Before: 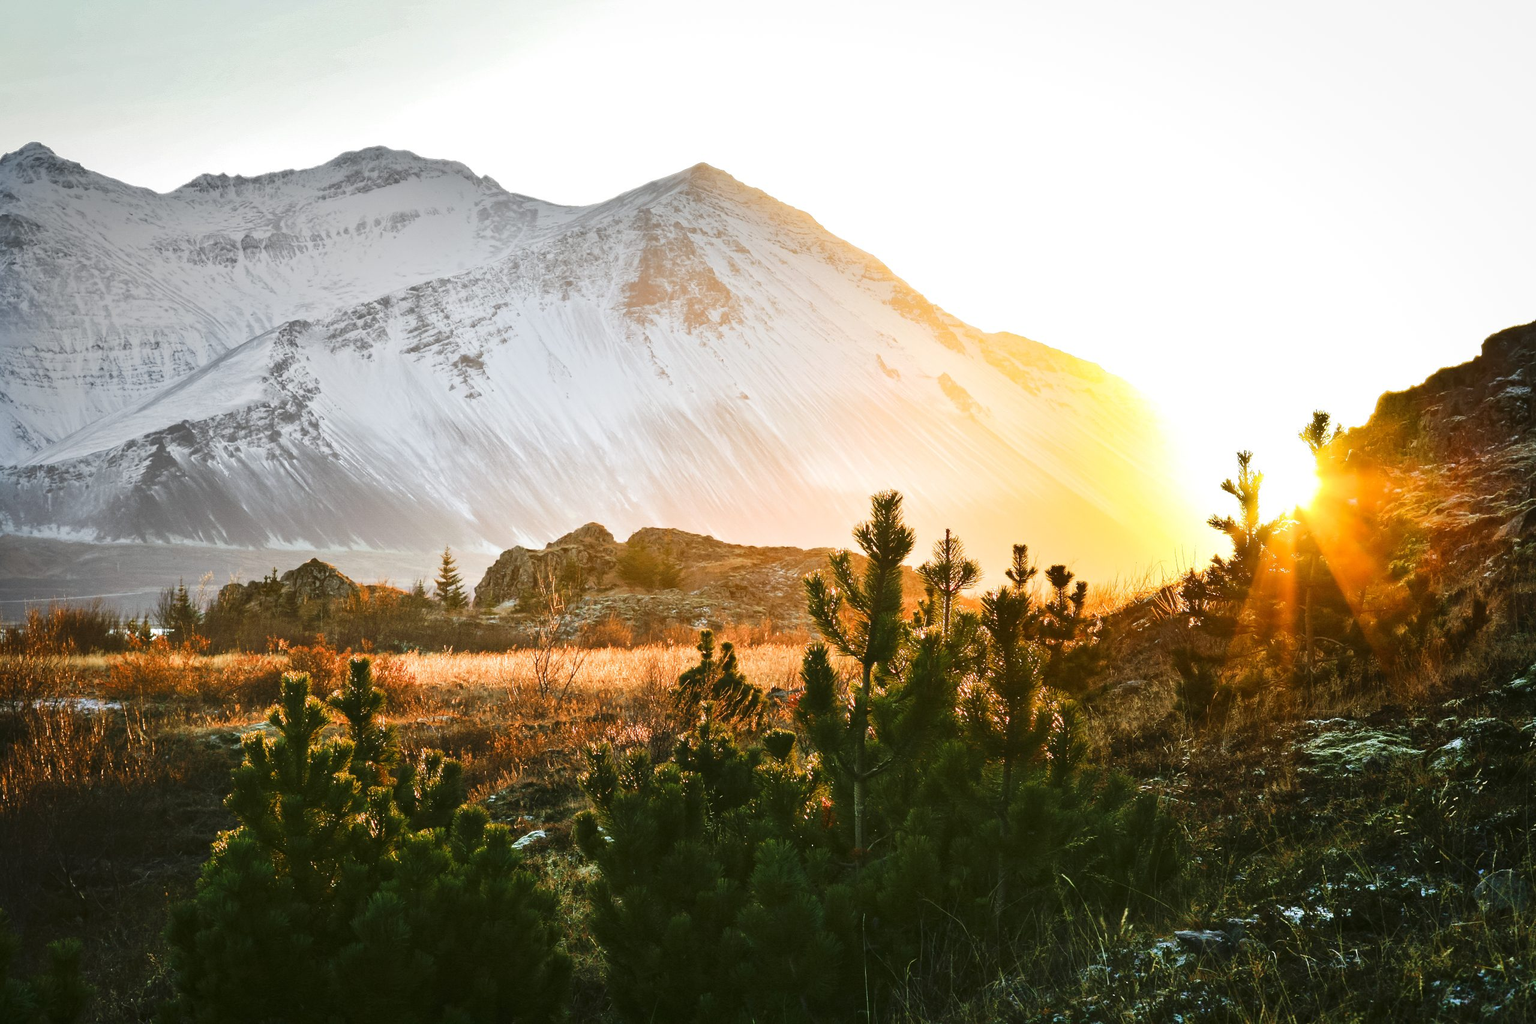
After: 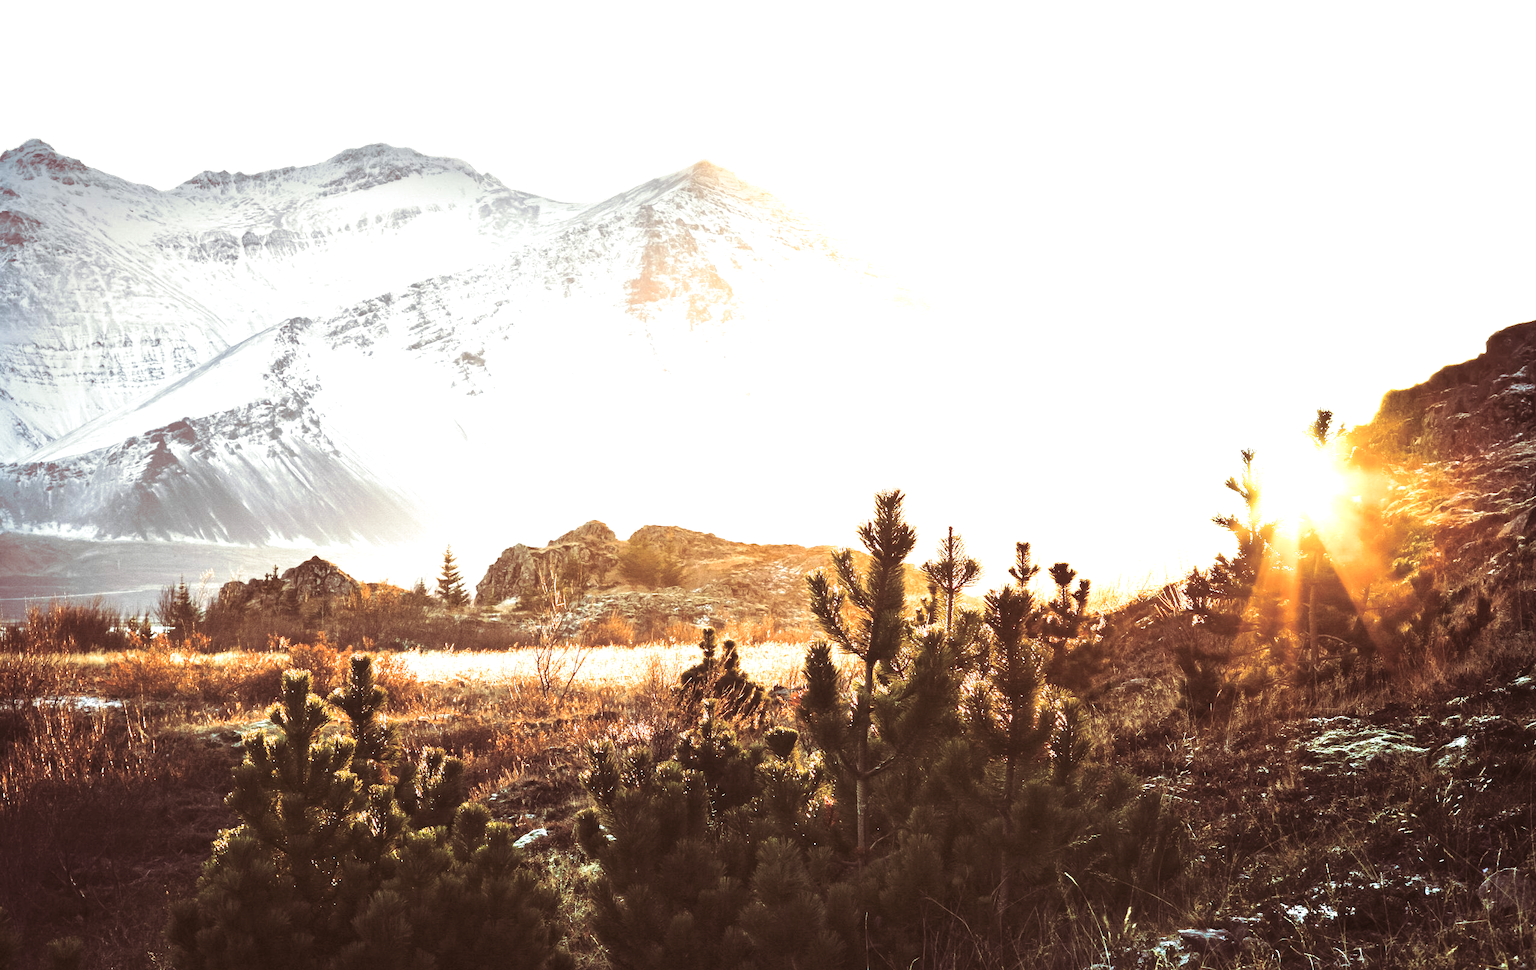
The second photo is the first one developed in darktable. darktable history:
color correction: saturation 0.8
split-toning: on, module defaults
crop: top 0.448%, right 0.264%, bottom 5.045%
exposure: black level correction 0, exposure 1.1 EV, compensate exposure bias true, compensate highlight preservation false
